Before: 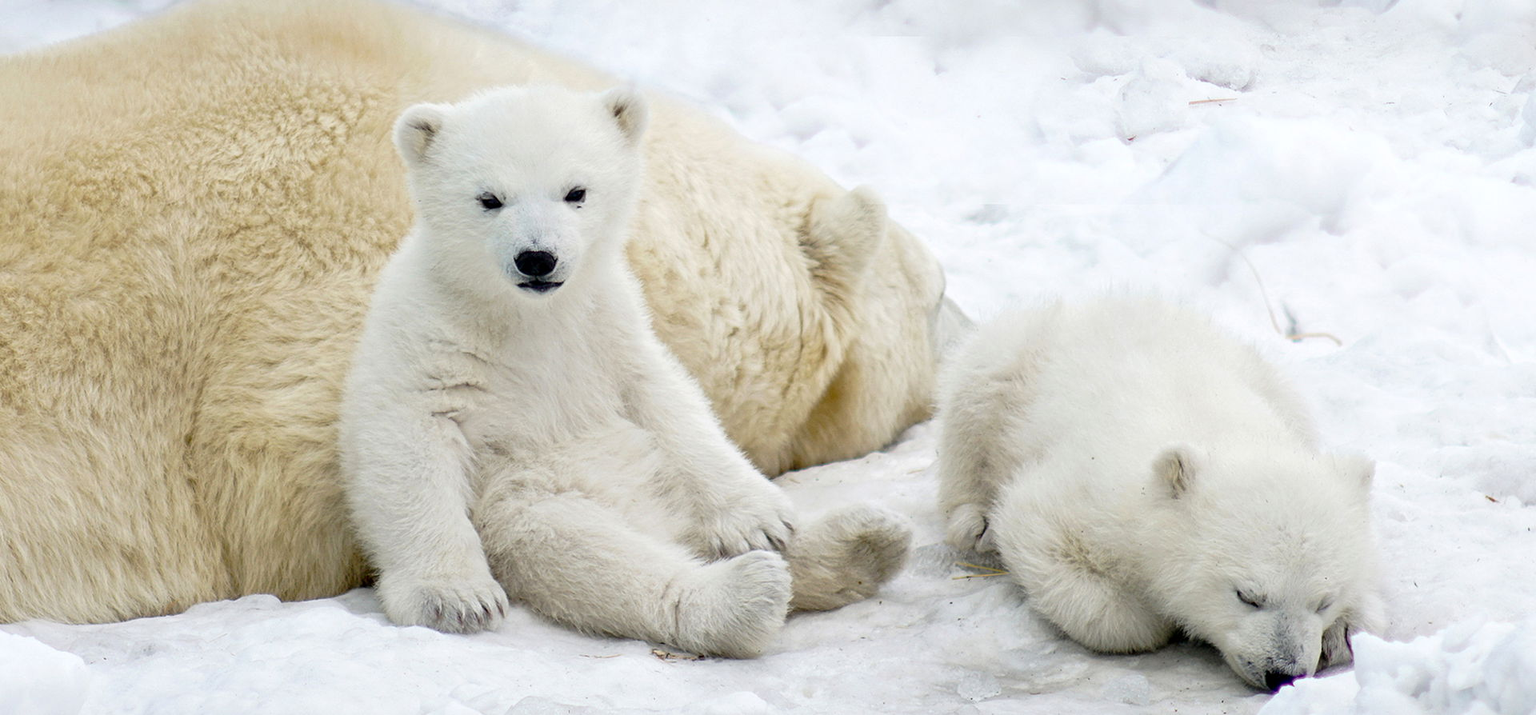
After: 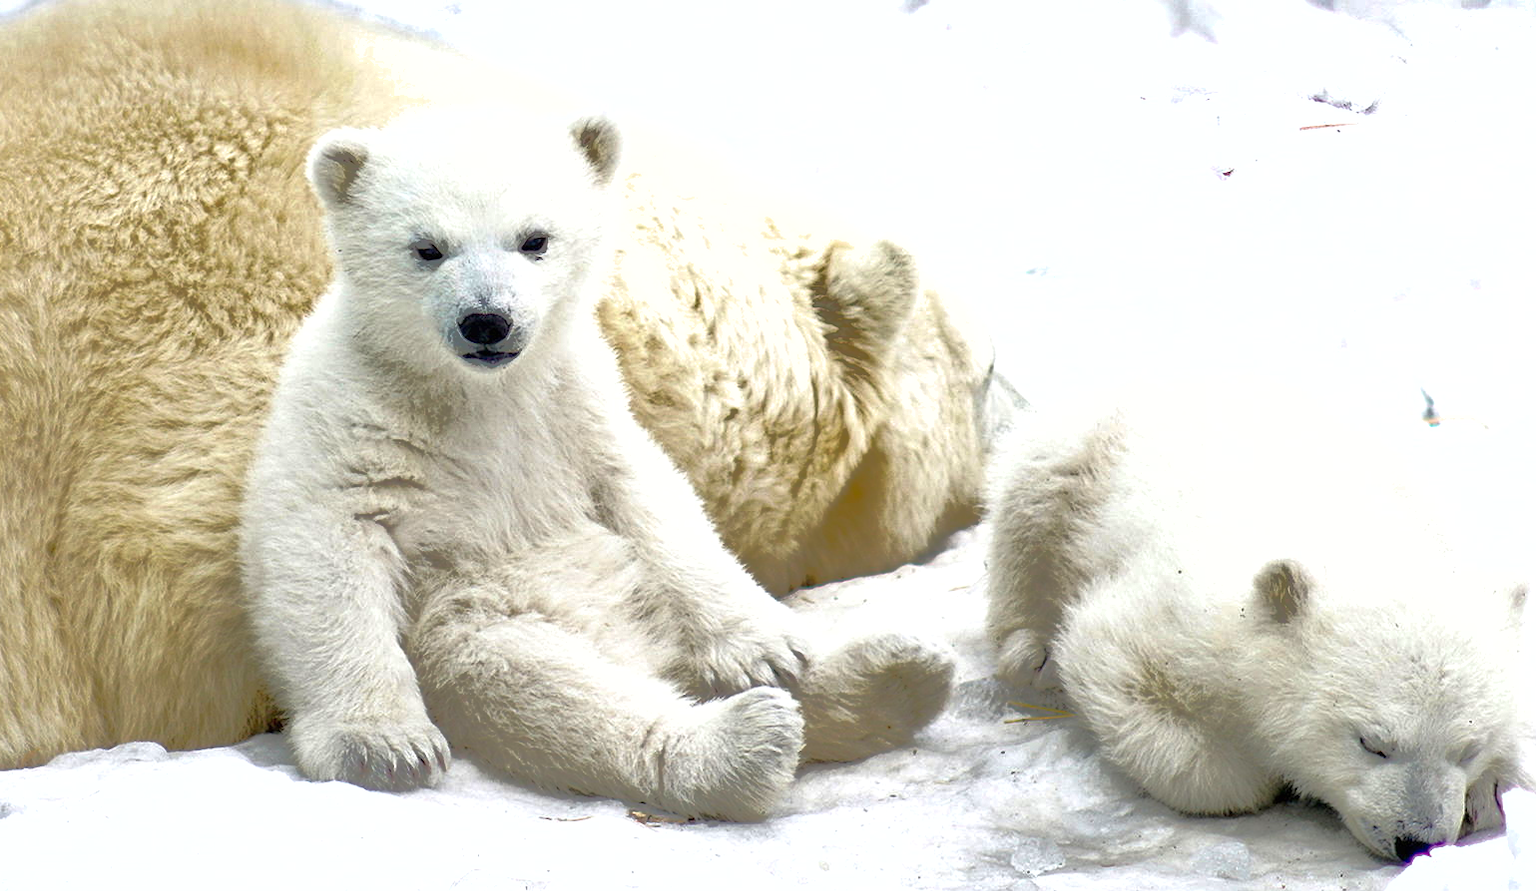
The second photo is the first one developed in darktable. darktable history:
exposure: black level correction 0, exposure 0.5 EV, compensate highlight preservation false
shadows and highlights: shadows 40, highlights -60
crop and rotate: left 9.597%, right 10.195%
